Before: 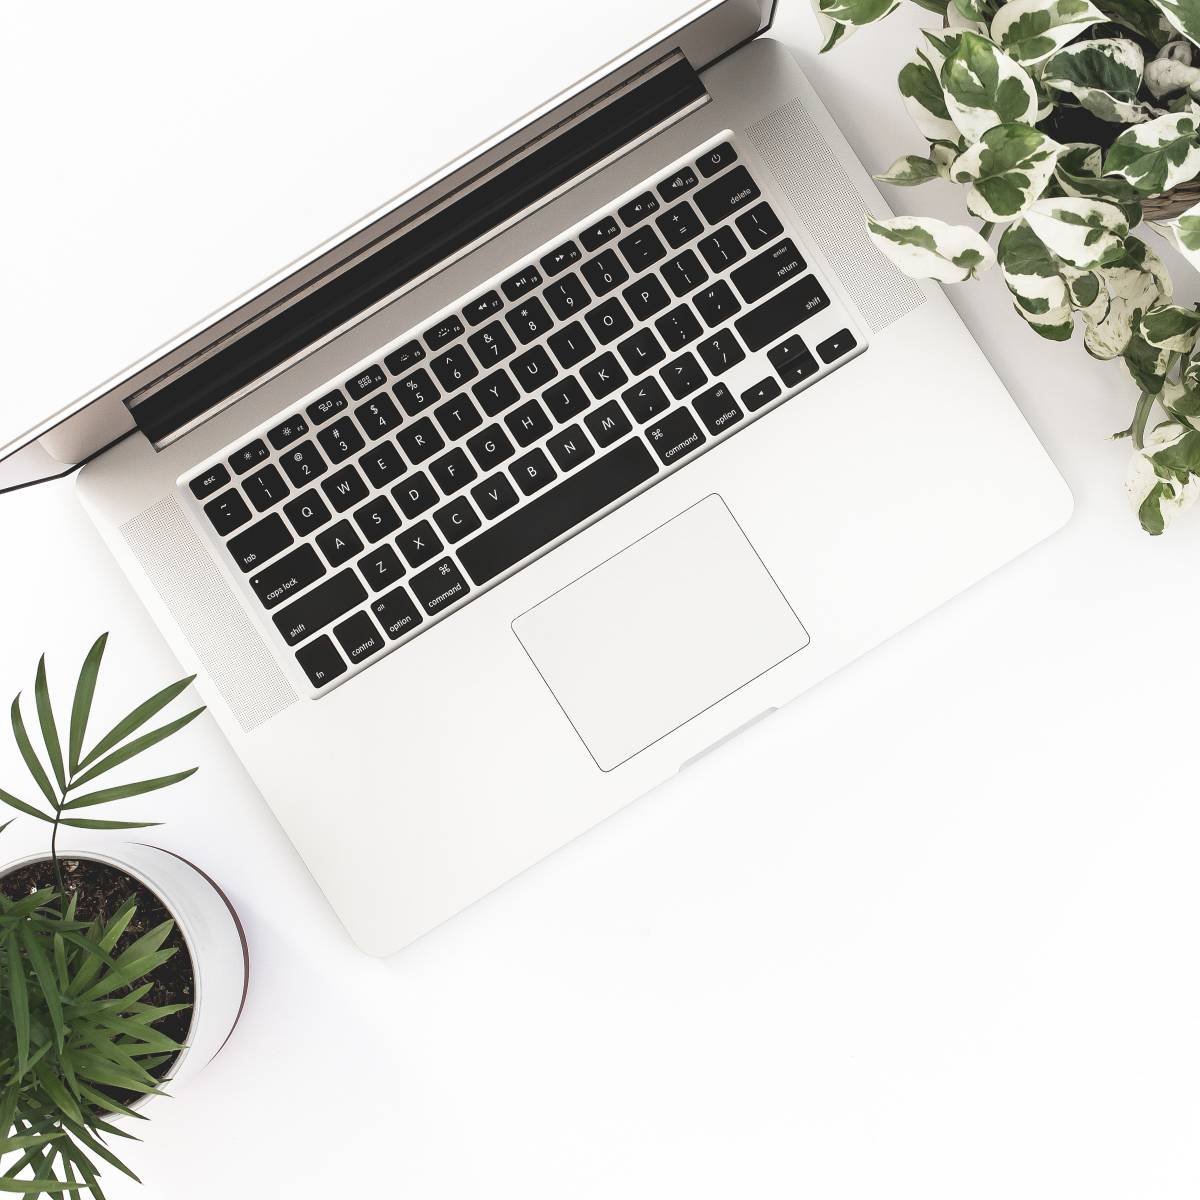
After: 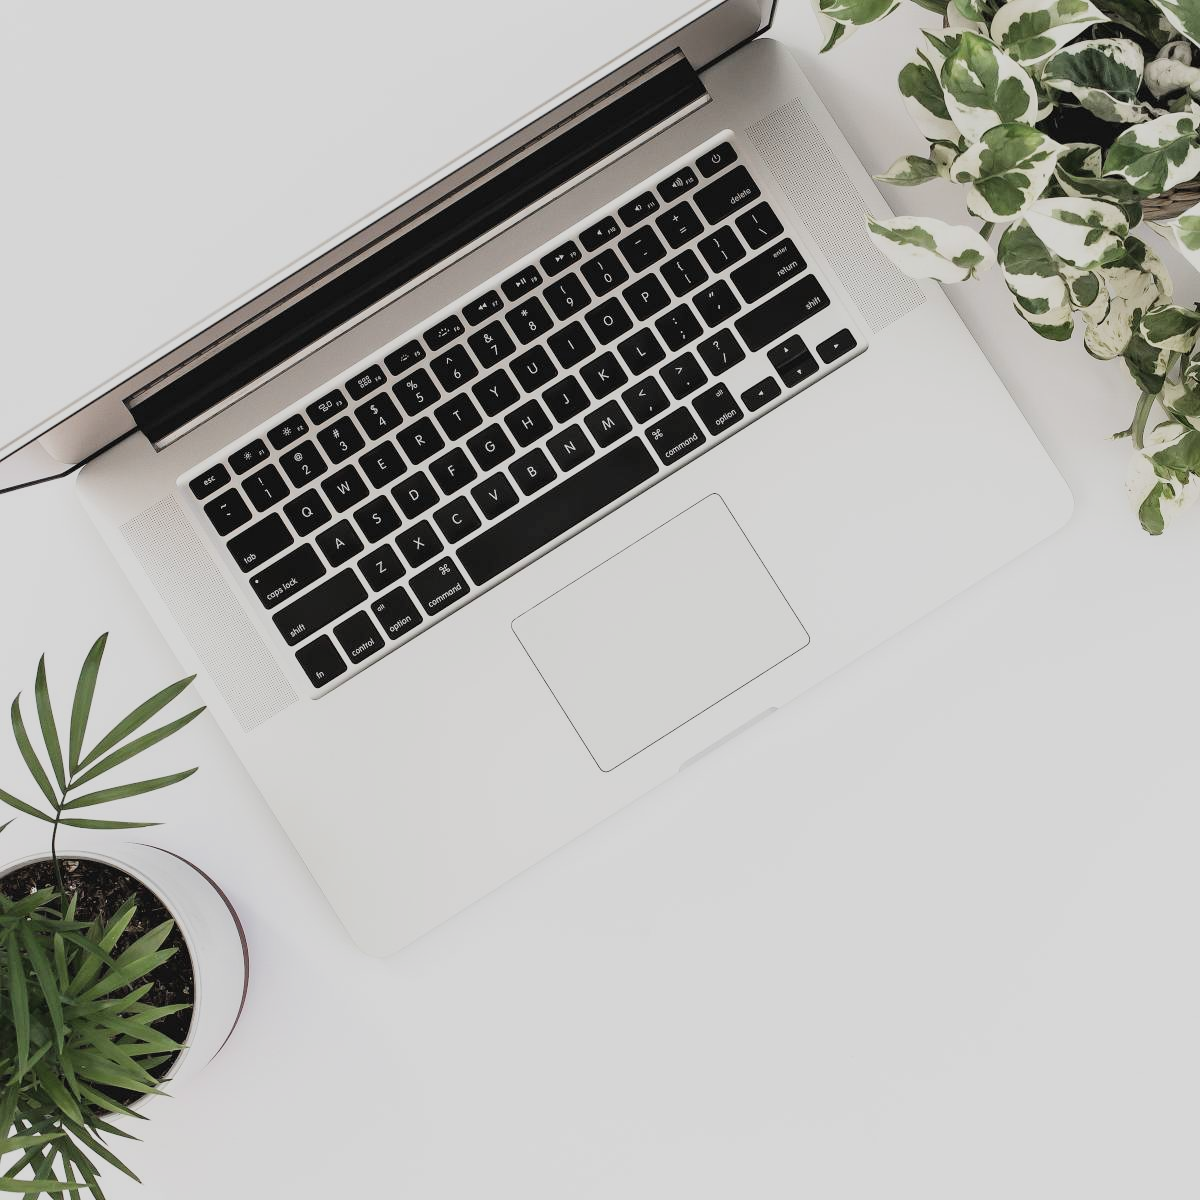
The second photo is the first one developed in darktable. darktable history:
filmic rgb: black relative exposure -7.65 EV, white relative exposure 4.56 EV, threshold 2.97 EV, hardness 3.61, contrast 1.056, enable highlight reconstruction true
